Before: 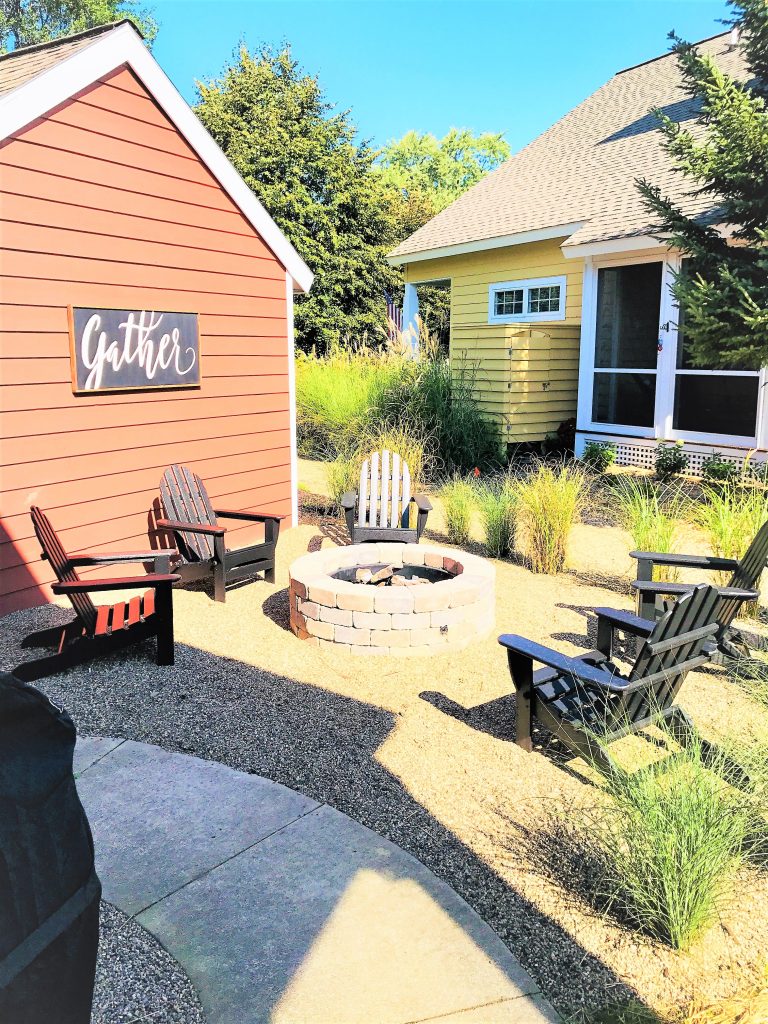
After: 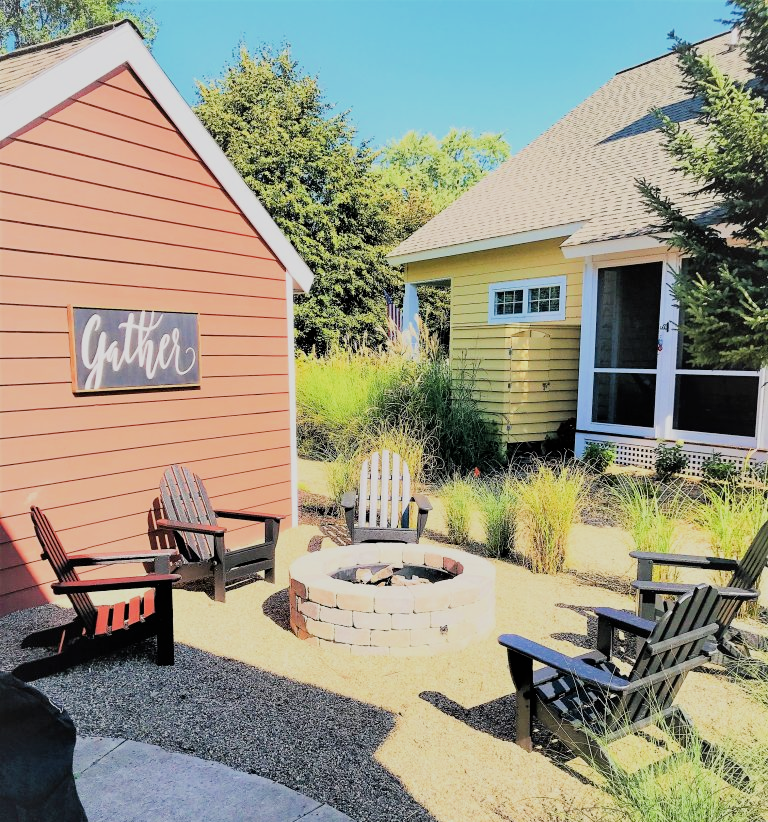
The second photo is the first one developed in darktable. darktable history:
crop: bottom 19.669%
filmic rgb: black relative exposure -8 EV, white relative exposure 4.04 EV, hardness 4.21
